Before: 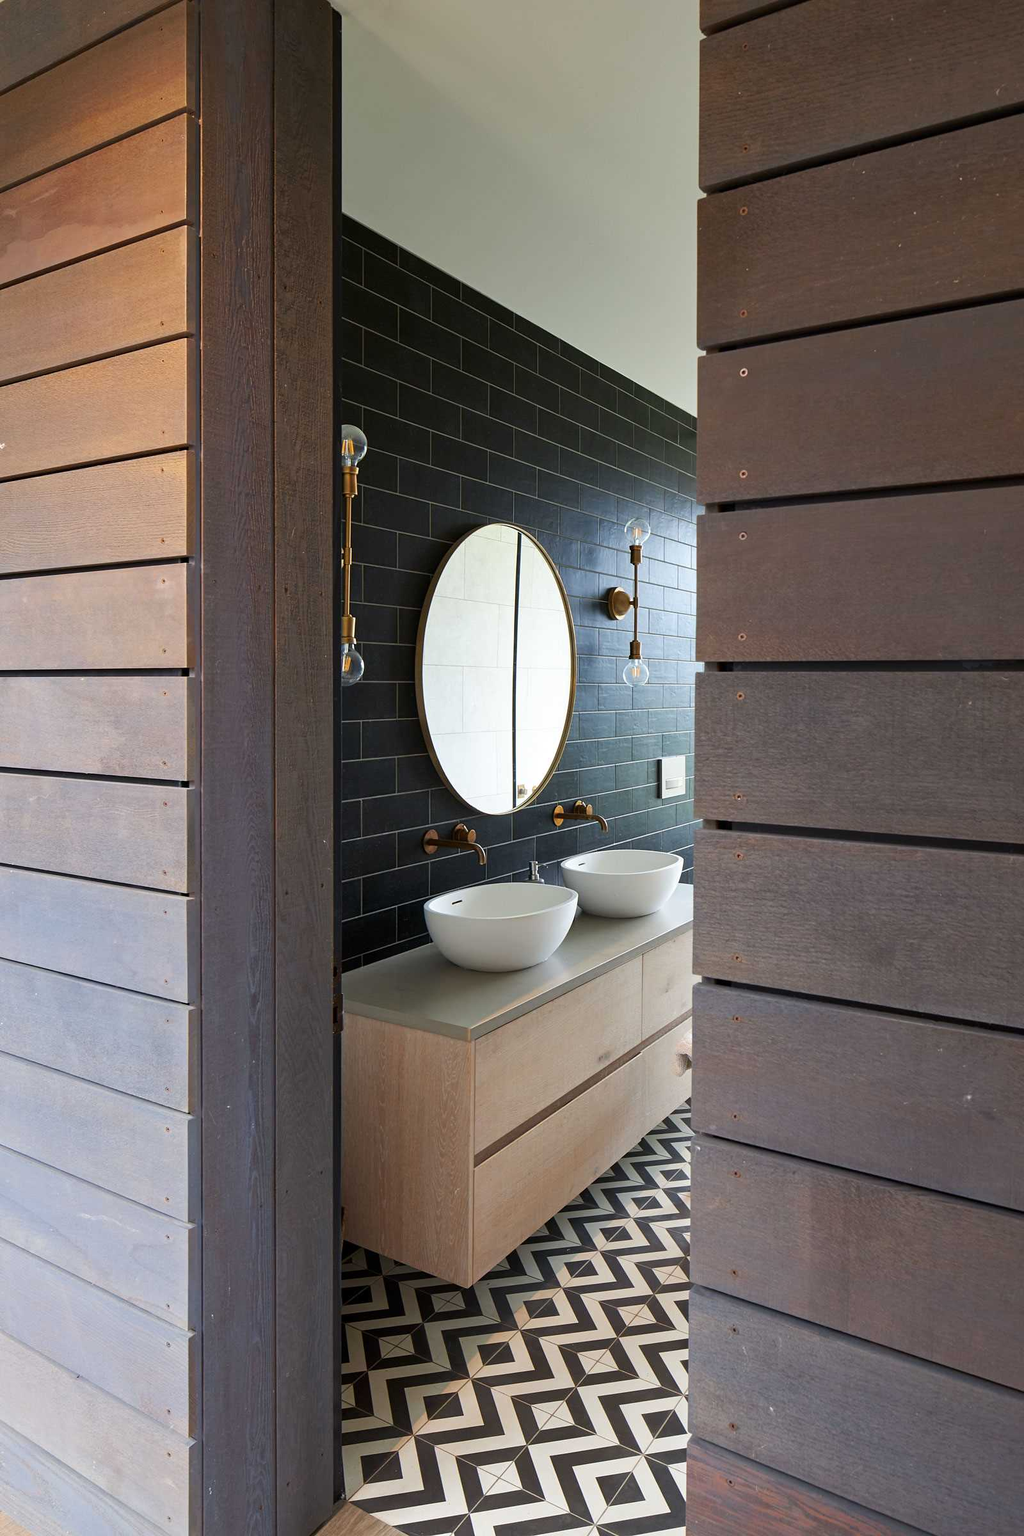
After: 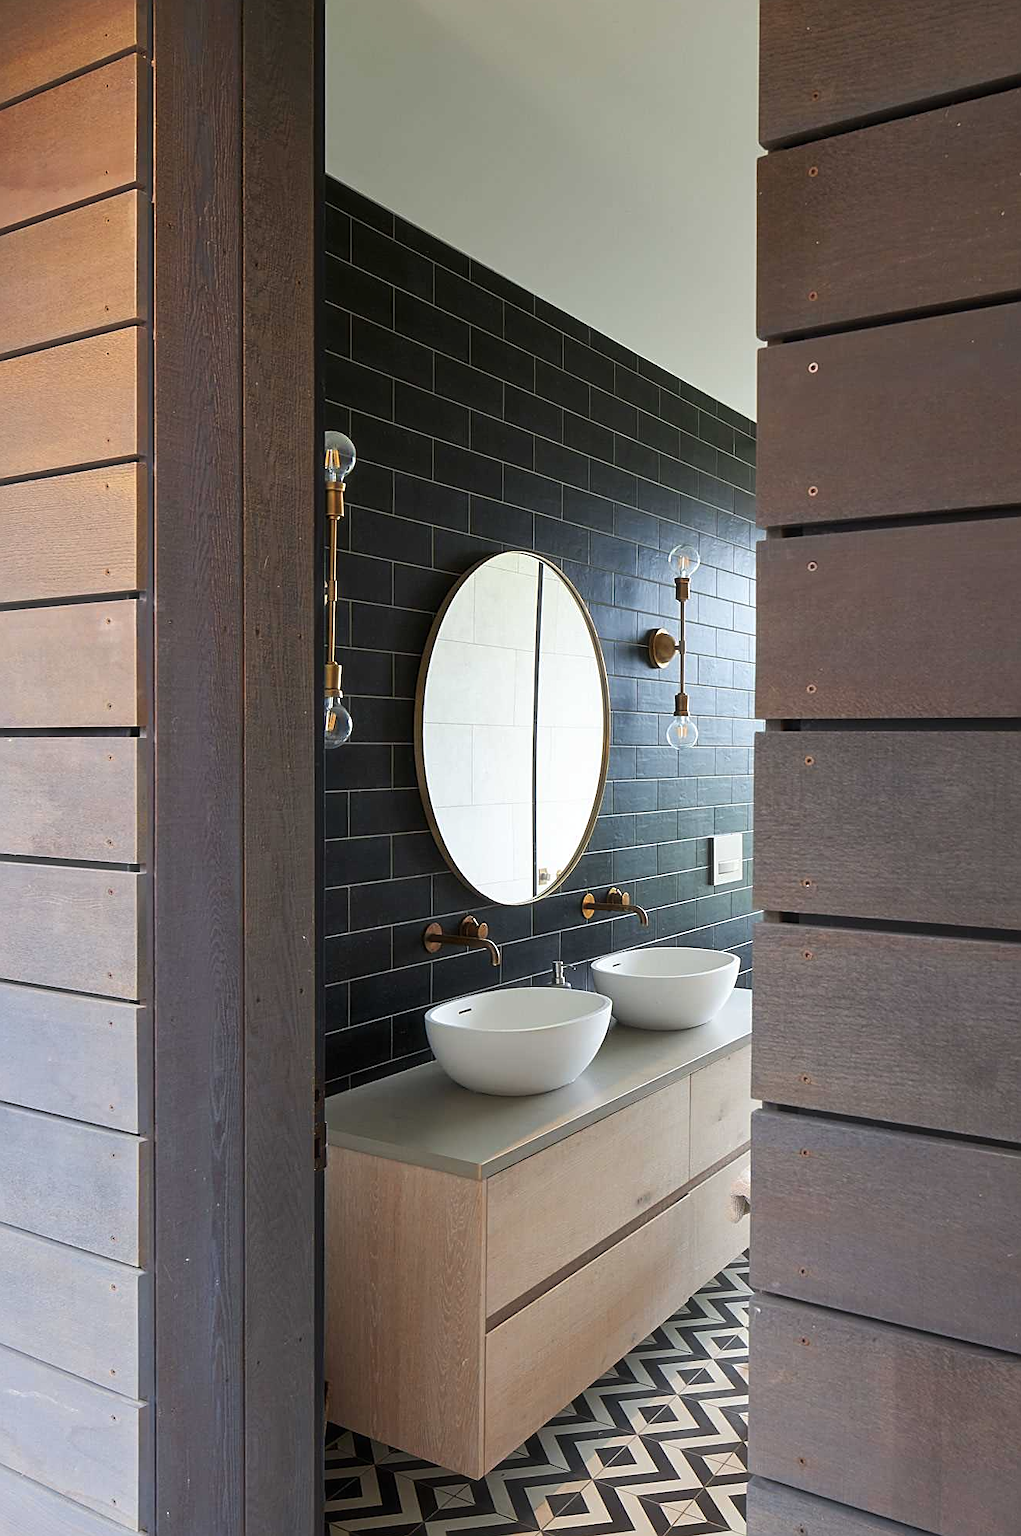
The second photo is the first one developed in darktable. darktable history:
haze removal: strength -0.109, compatibility mode true, adaptive false
crop and rotate: left 7.315%, top 4.573%, right 10.536%, bottom 13.092%
sharpen: on, module defaults
